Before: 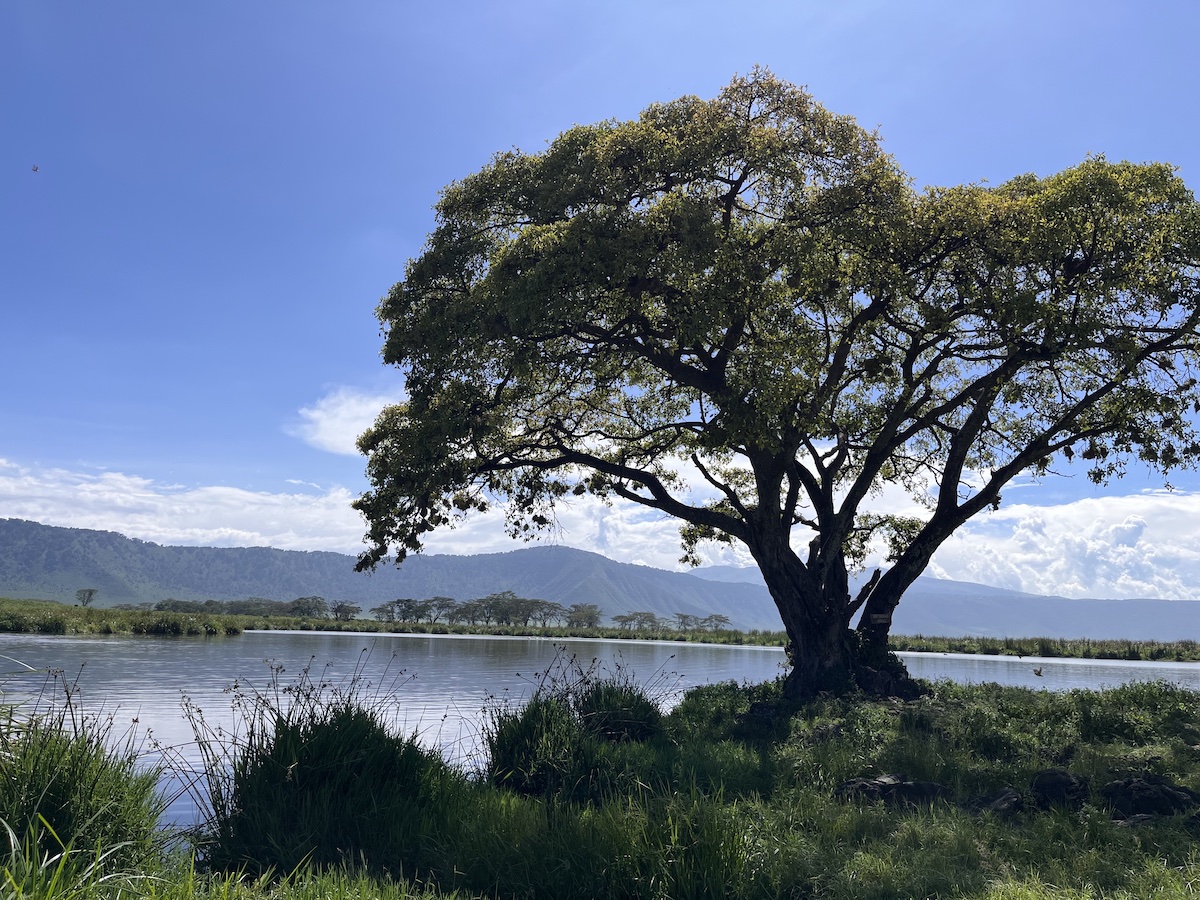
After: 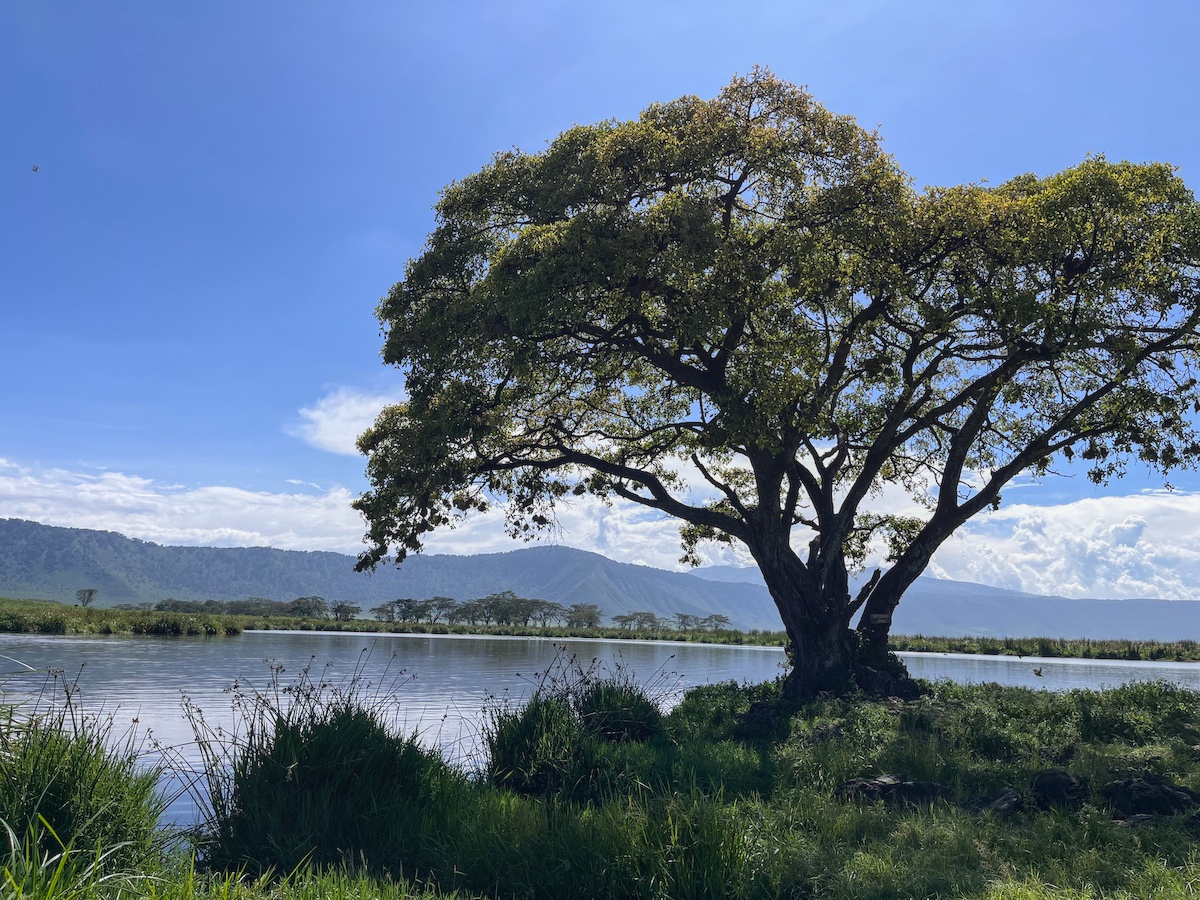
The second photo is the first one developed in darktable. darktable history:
local contrast: detail 109%
